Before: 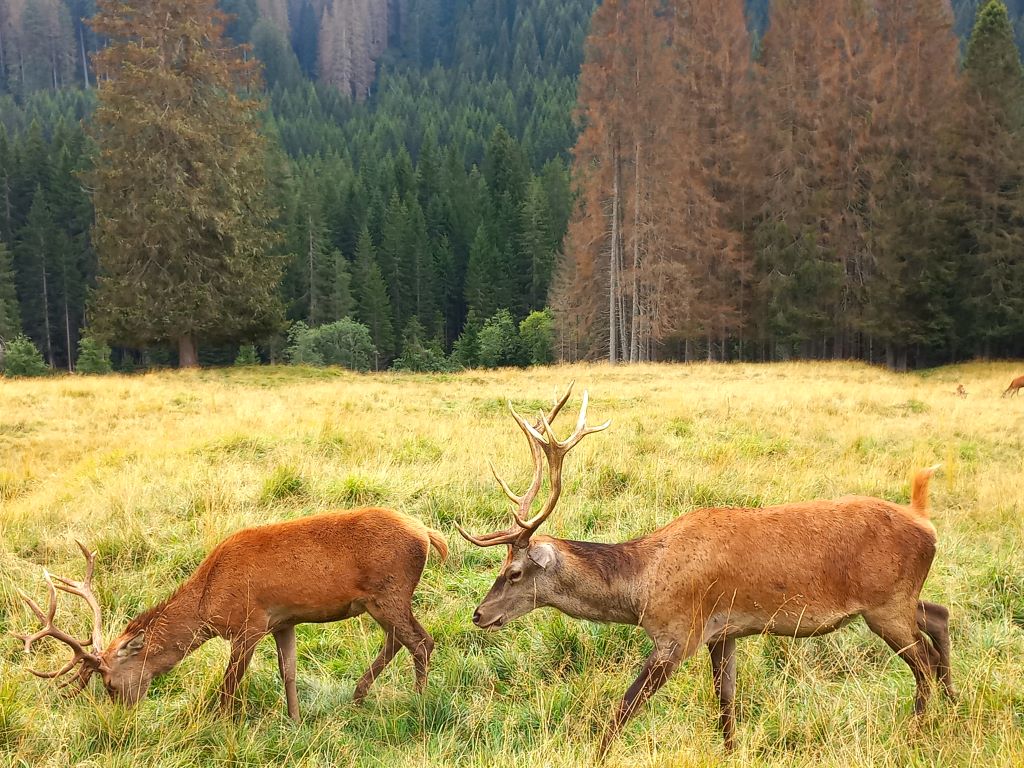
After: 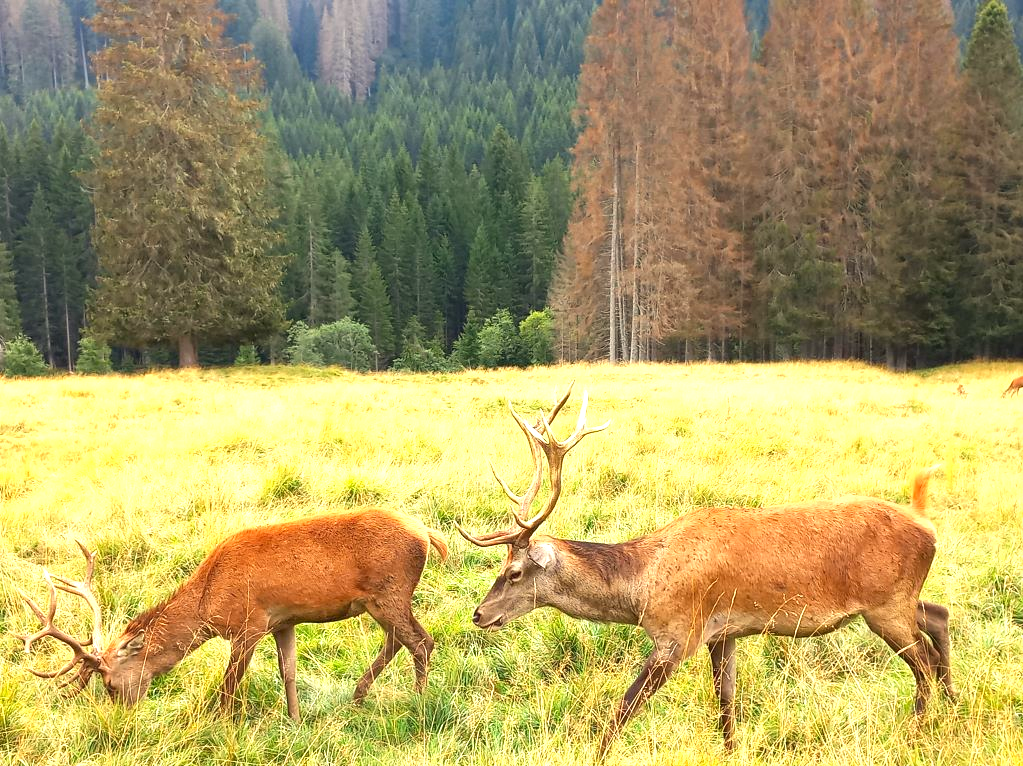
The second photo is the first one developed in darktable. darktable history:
crop: top 0.05%, bottom 0.098%
exposure: exposure 0.77 EV, compensate highlight preservation false
color correction: highlights b* 3
white balance: red 1.009, blue 0.985
